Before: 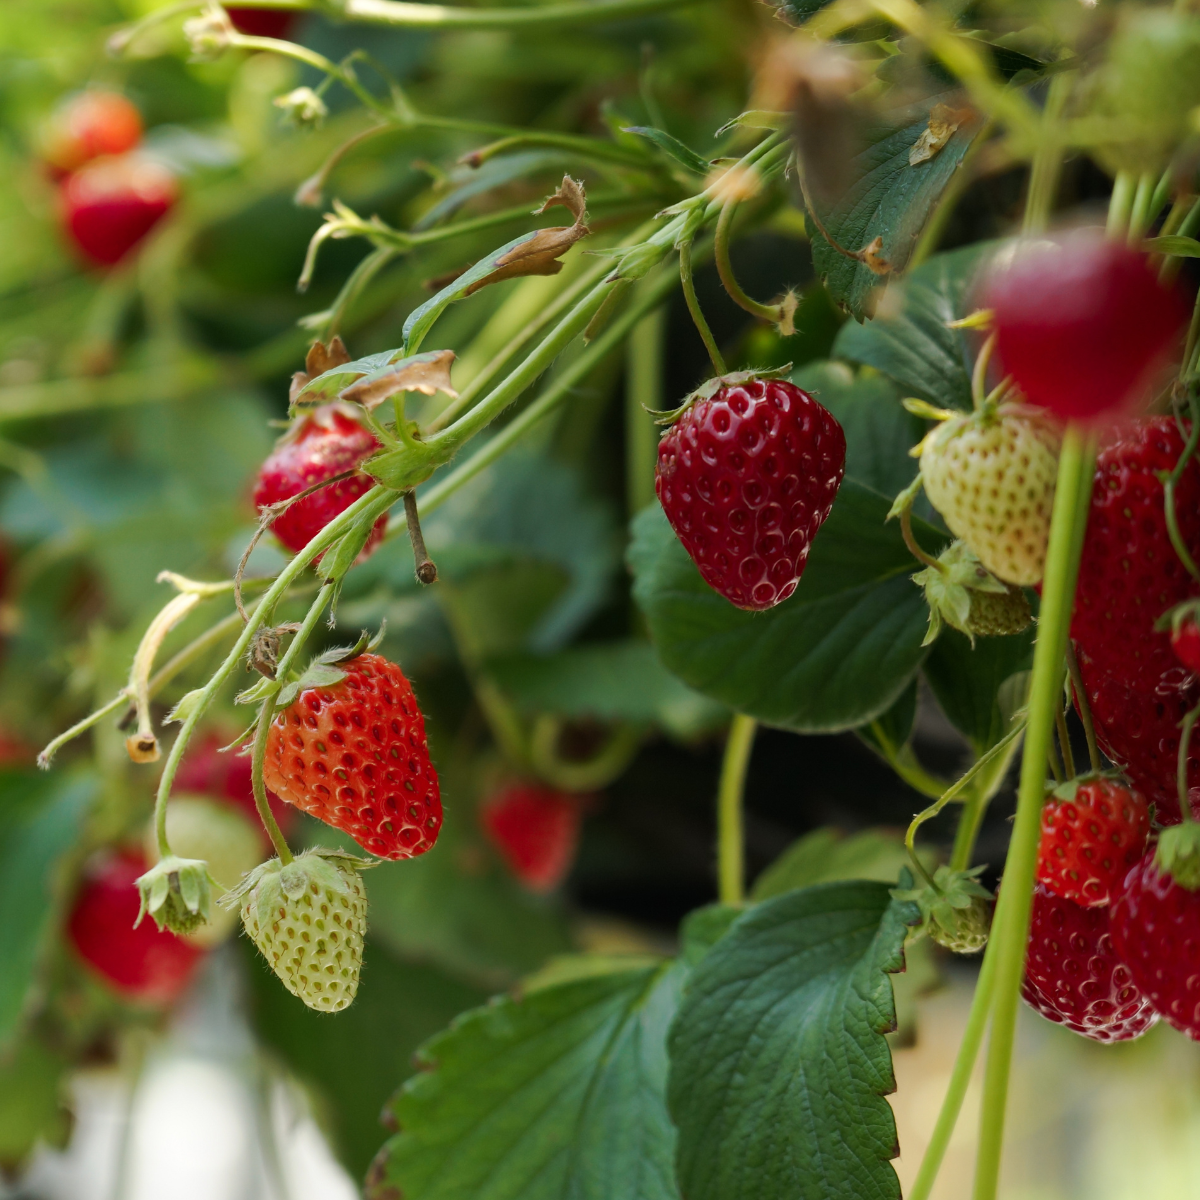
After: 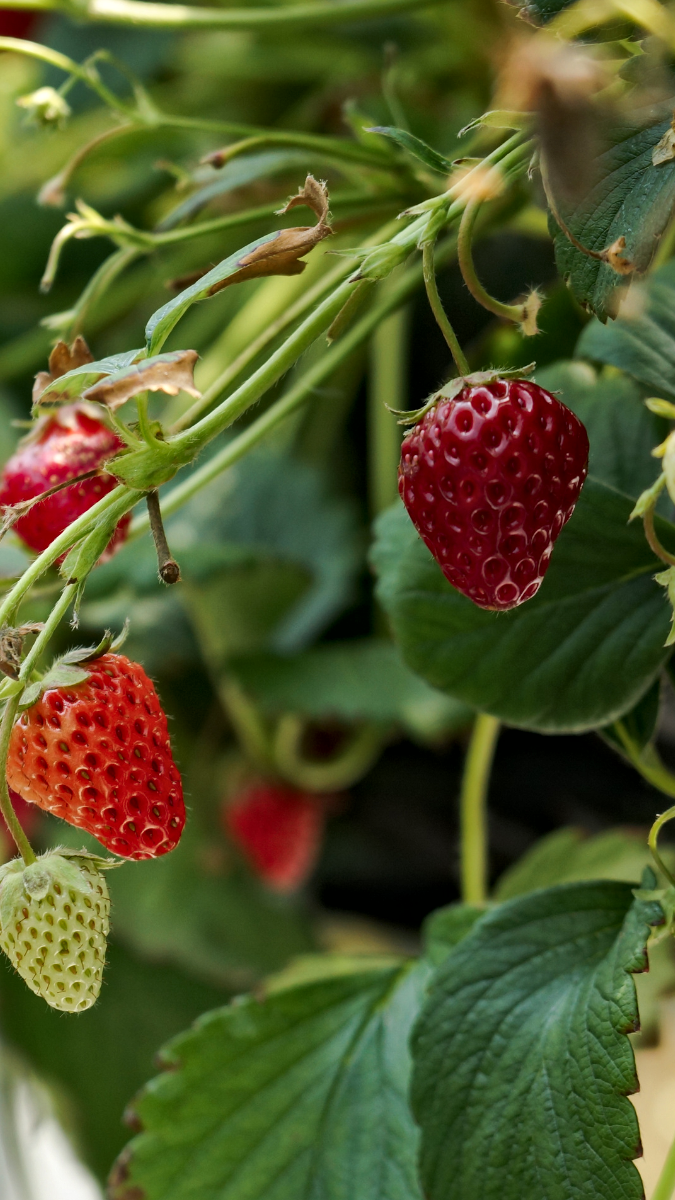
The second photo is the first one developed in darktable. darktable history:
crop: left 21.496%, right 22.254%
local contrast: mode bilateral grid, contrast 20, coarseness 20, detail 150%, midtone range 0.2
